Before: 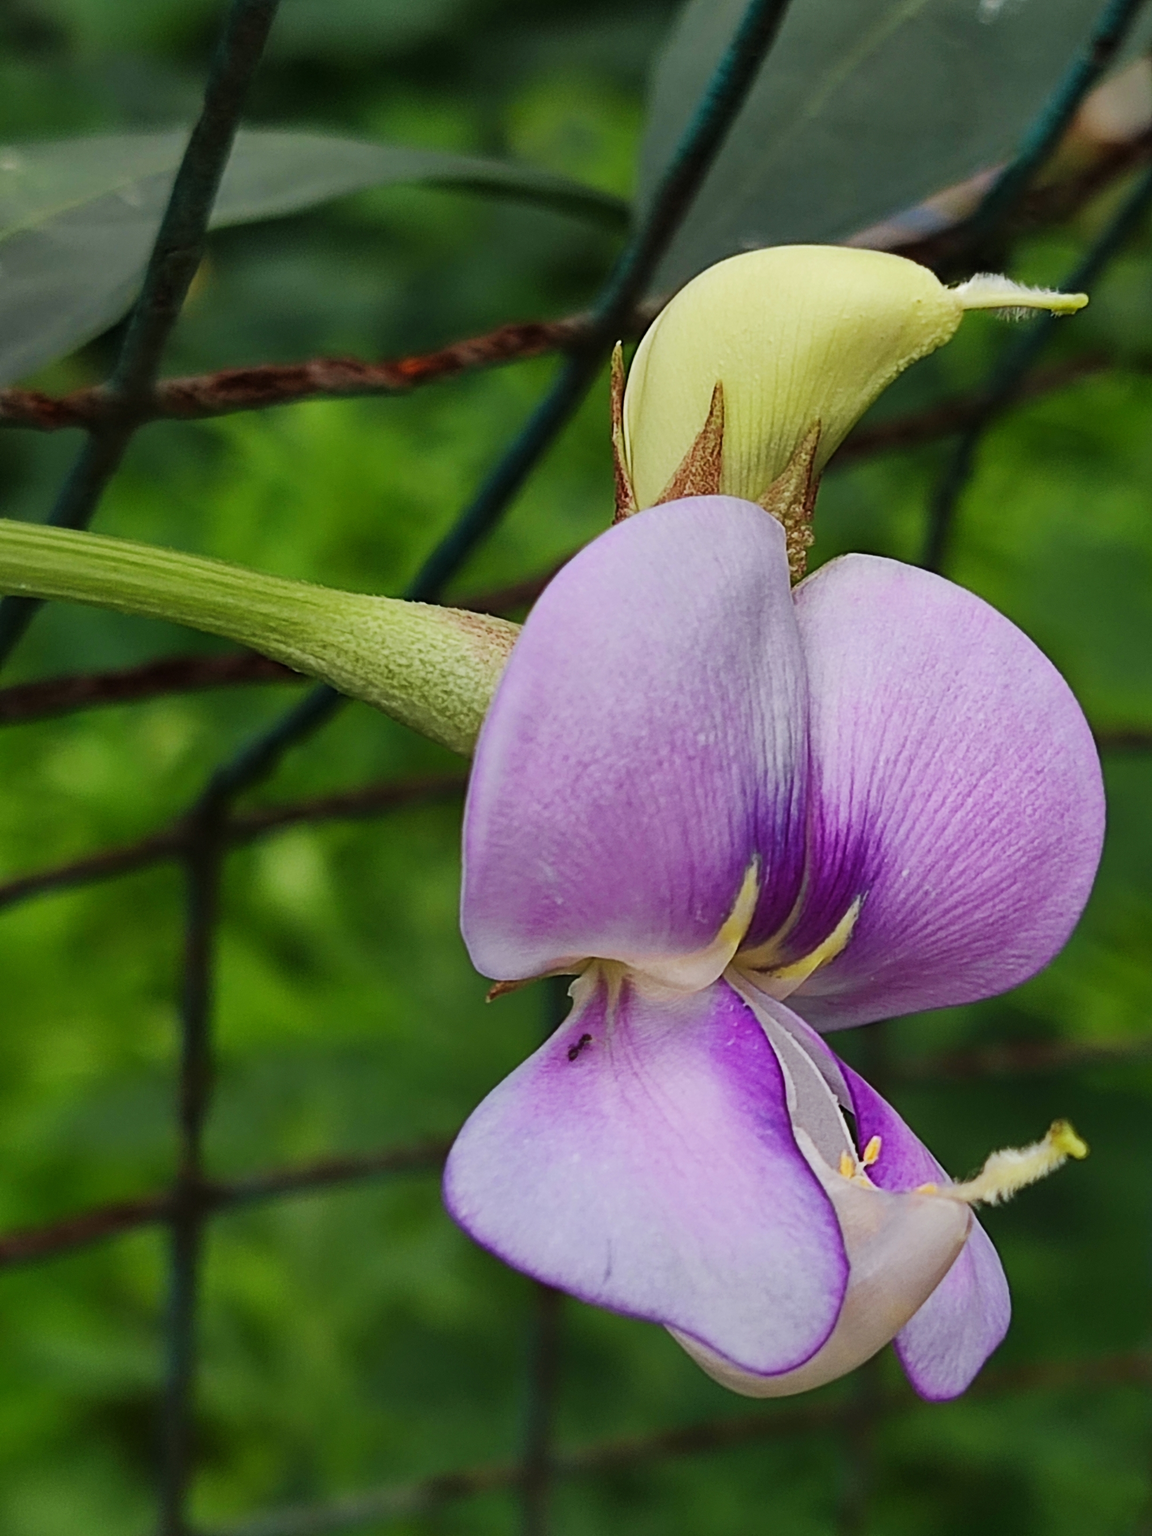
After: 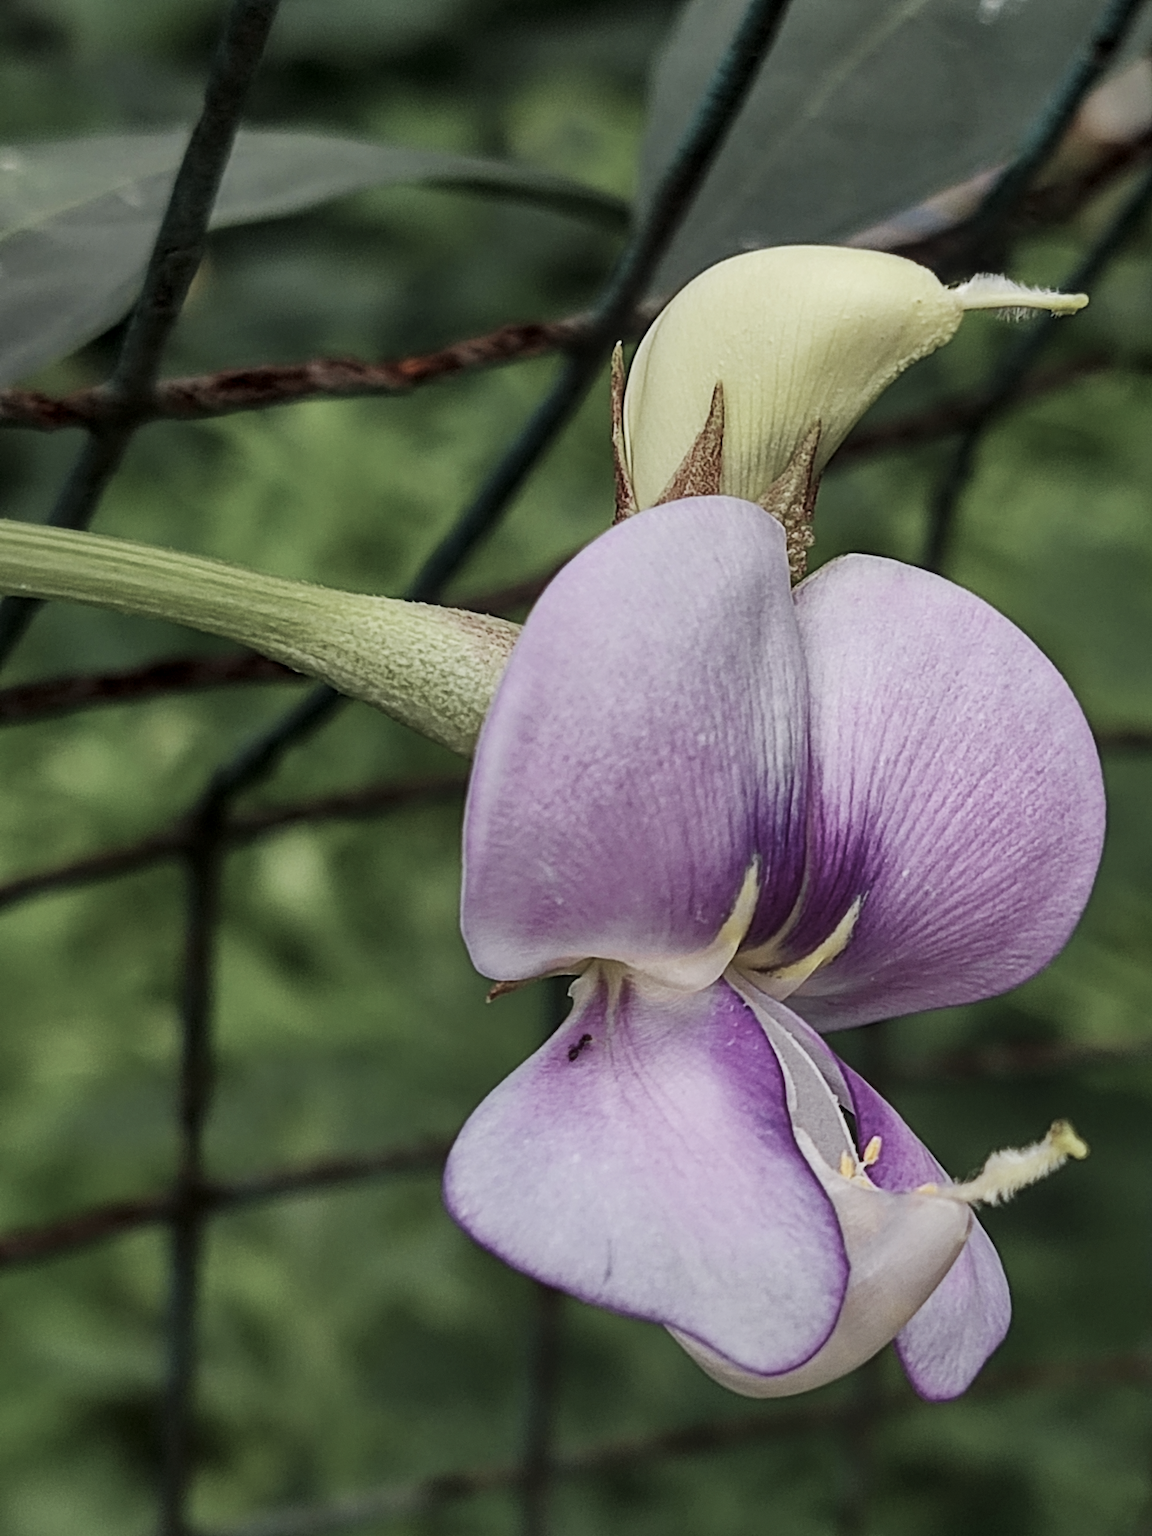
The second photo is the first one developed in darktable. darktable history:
local contrast: on, module defaults
color zones: curves: ch1 [(0, 0.292) (0.001, 0.292) (0.2, 0.264) (0.4, 0.248) (0.6, 0.248) (0.8, 0.264) (0.999, 0.292) (1, 0.292)]
